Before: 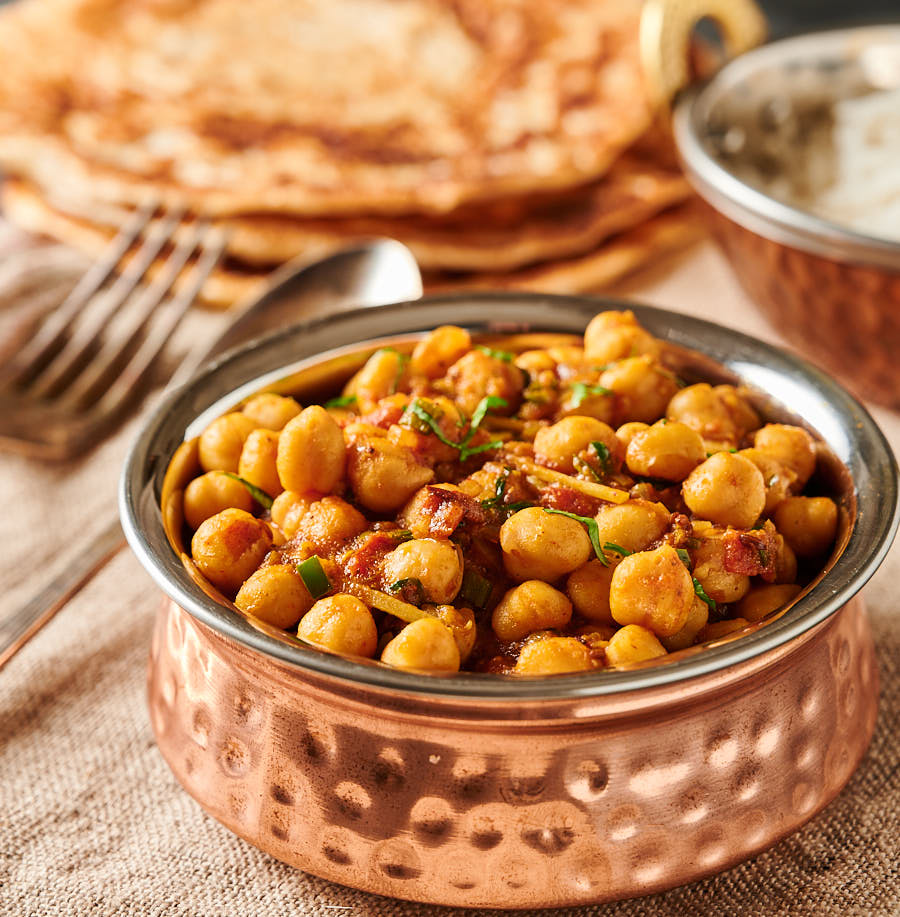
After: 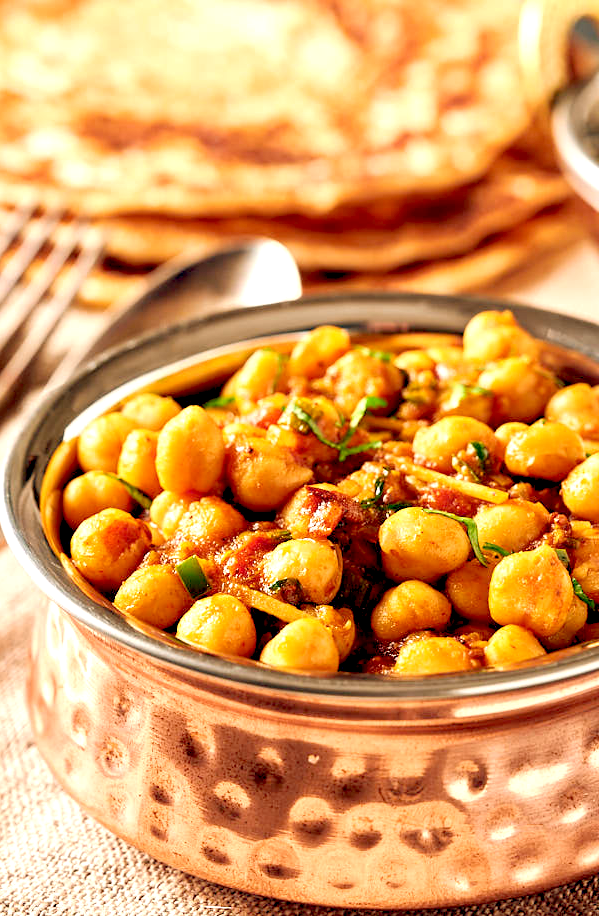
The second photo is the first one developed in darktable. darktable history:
exposure: black level correction 0, exposure 0.7 EV, compensate exposure bias true, compensate highlight preservation false
color balance: lift [0.975, 0.993, 1, 1.015], gamma [1.1, 1, 1, 0.945], gain [1, 1.04, 1, 0.95]
crop and rotate: left 13.537%, right 19.796%
